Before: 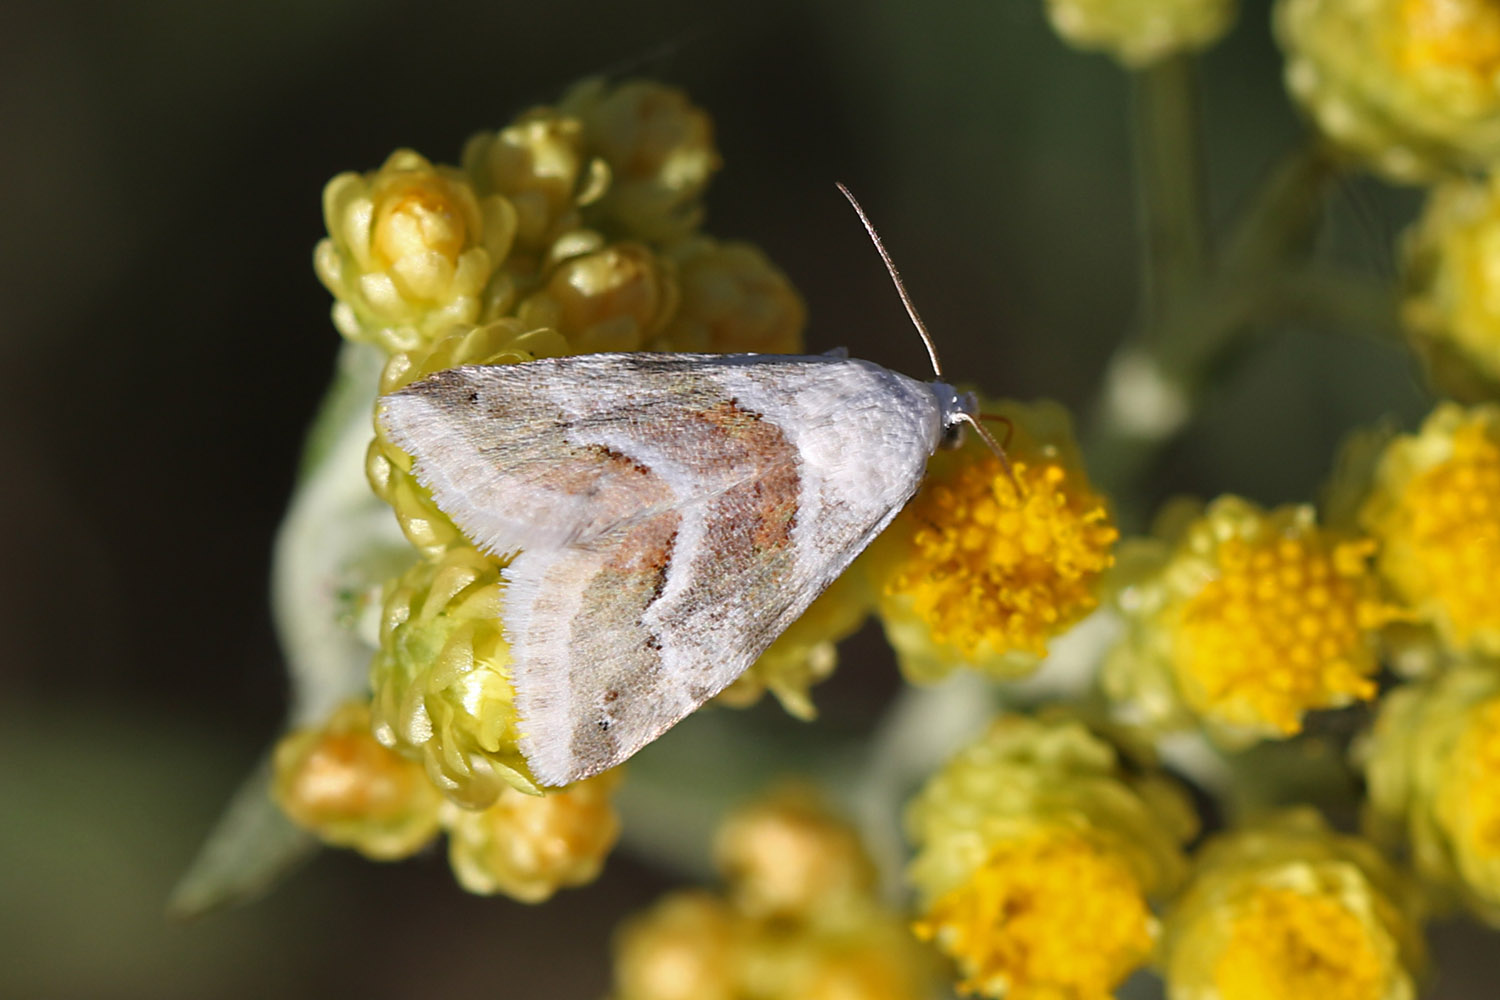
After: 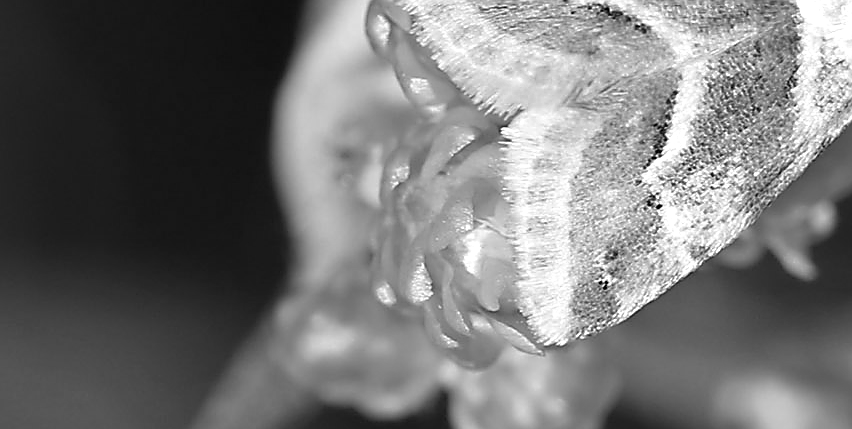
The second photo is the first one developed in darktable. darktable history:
exposure: exposure 0.271 EV, compensate exposure bias true, compensate highlight preservation false
crop: top 44.103%, right 43.146%, bottom 12.905%
color zones: curves: ch0 [(0, 0.613) (0.01, 0.613) (0.245, 0.448) (0.498, 0.529) (0.642, 0.665) (0.879, 0.777) (0.99, 0.613)]; ch1 [(0, 0) (0.143, 0) (0.286, 0) (0.429, 0) (0.571, 0) (0.714, 0) (0.857, 0)]
color calibration: illuminant F (fluorescent), F source F9 (Cool White Deluxe 4150 K) – high CRI, x 0.374, y 0.373, temperature 4154.69 K
sharpen: radius 1.364, amount 1.266, threshold 0.664
